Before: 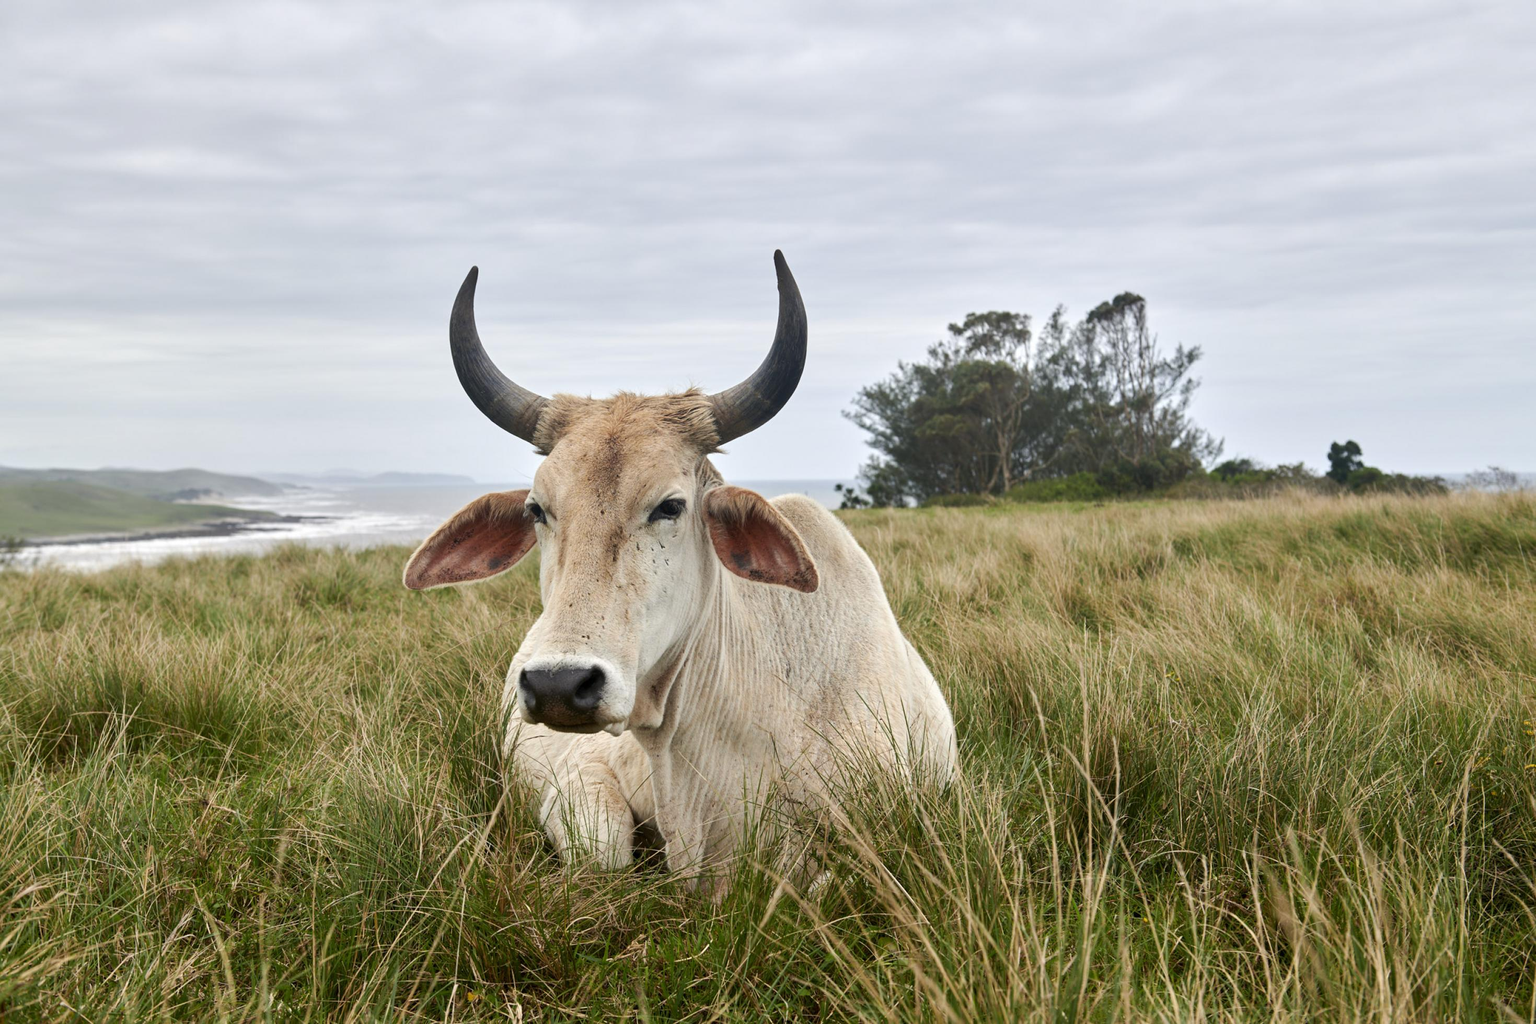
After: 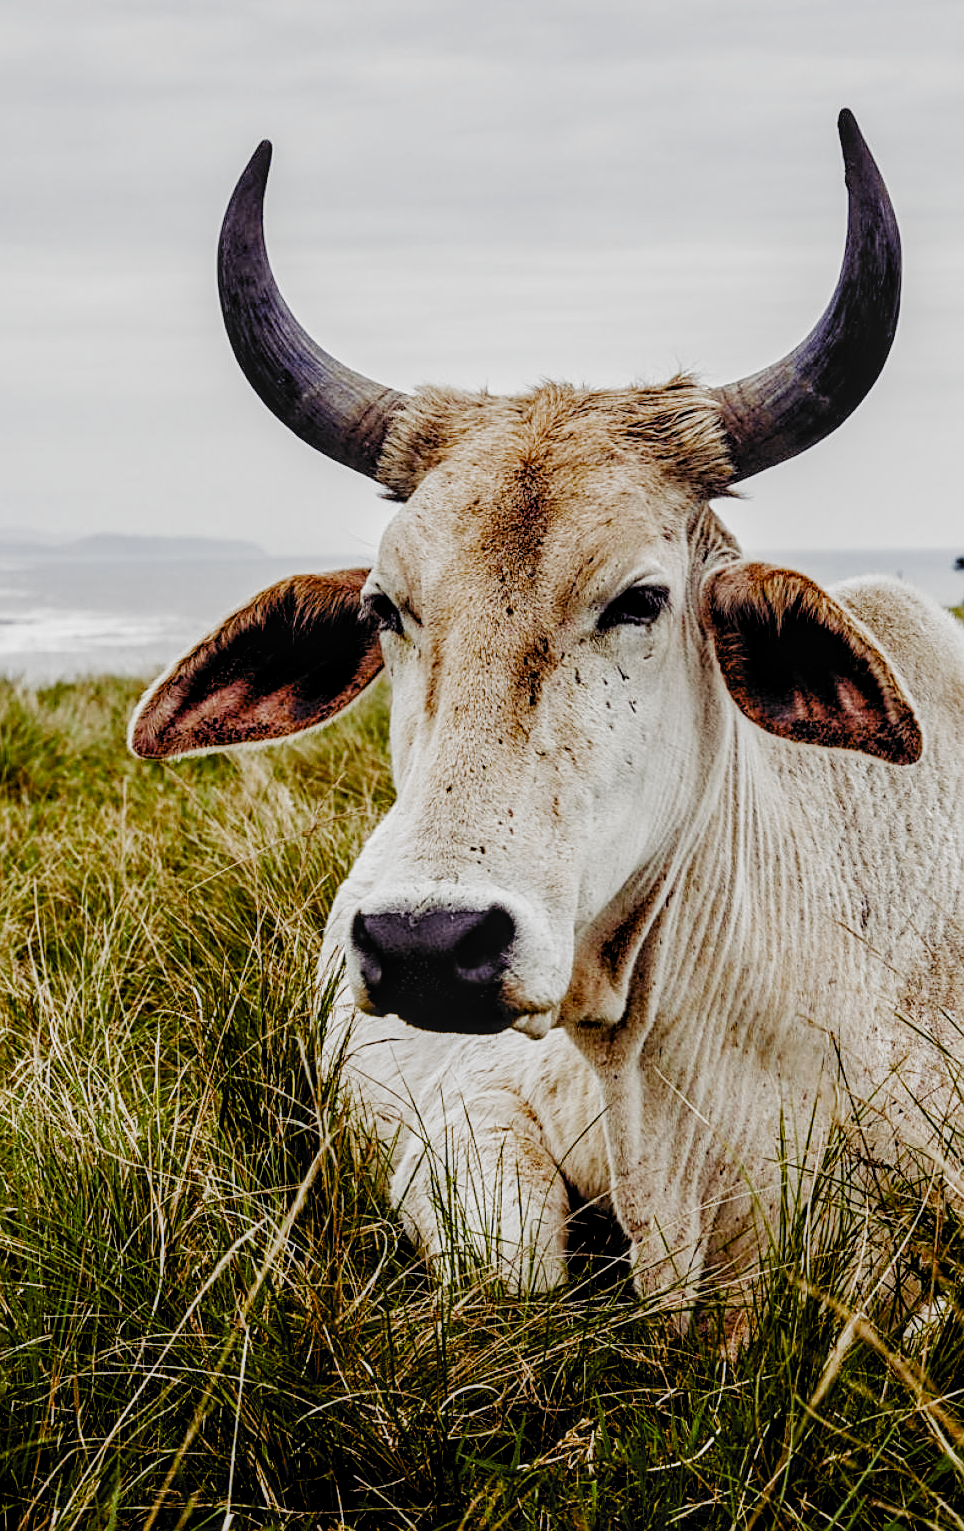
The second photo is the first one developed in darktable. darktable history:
sharpen: on, module defaults
crop and rotate: left 21.892%, top 18.843%, right 45.284%, bottom 2.982%
local contrast: detail 130%
filmic rgb: black relative exposure -5.15 EV, white relative exposure 3.97 EV, hardness 2.89, contrast 1.297, highlights saturation mix -31.19%, preserve chrominance no, color science v3 (2019), use custom middle-gray values true
color balance rgb: shadows lift › luminance 0.558%, shadows lift › chroma 6.895%, shadows lift › hue 298.65°, perceptual saturation grading › global saturation 26.623%, perceptual saturation grading › highlights -27.689%, perceptual saturation grading › mid-tones 15.833%, perceptual saturation grading › shadows 33.953%, saturation formula JzAzBz (2021)
